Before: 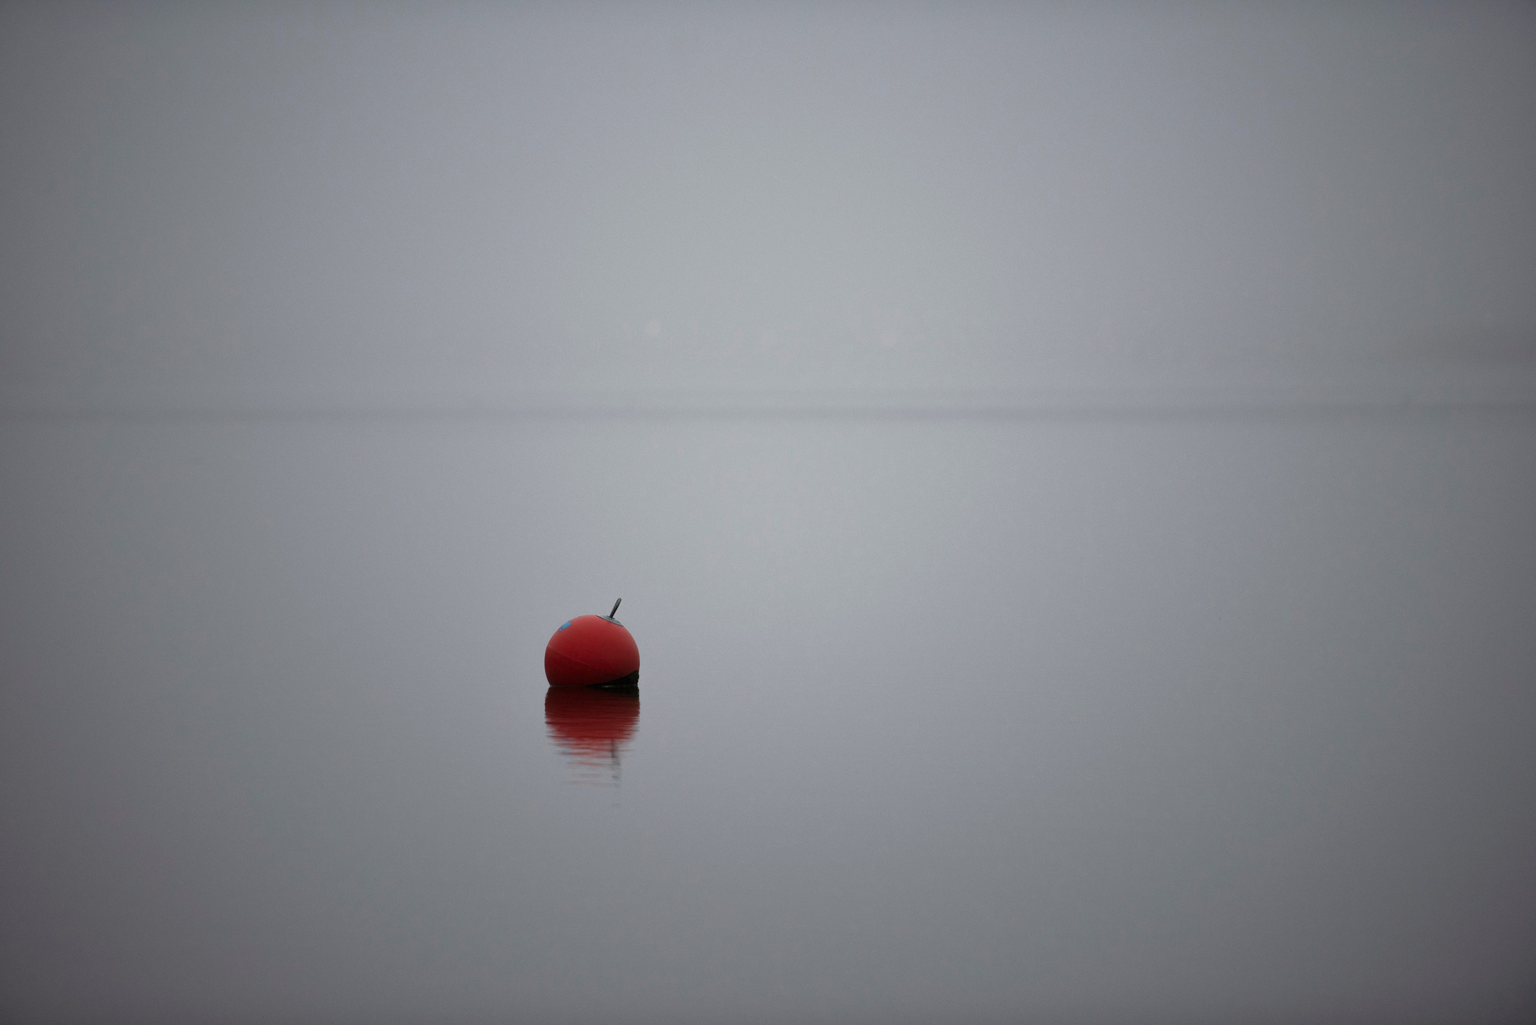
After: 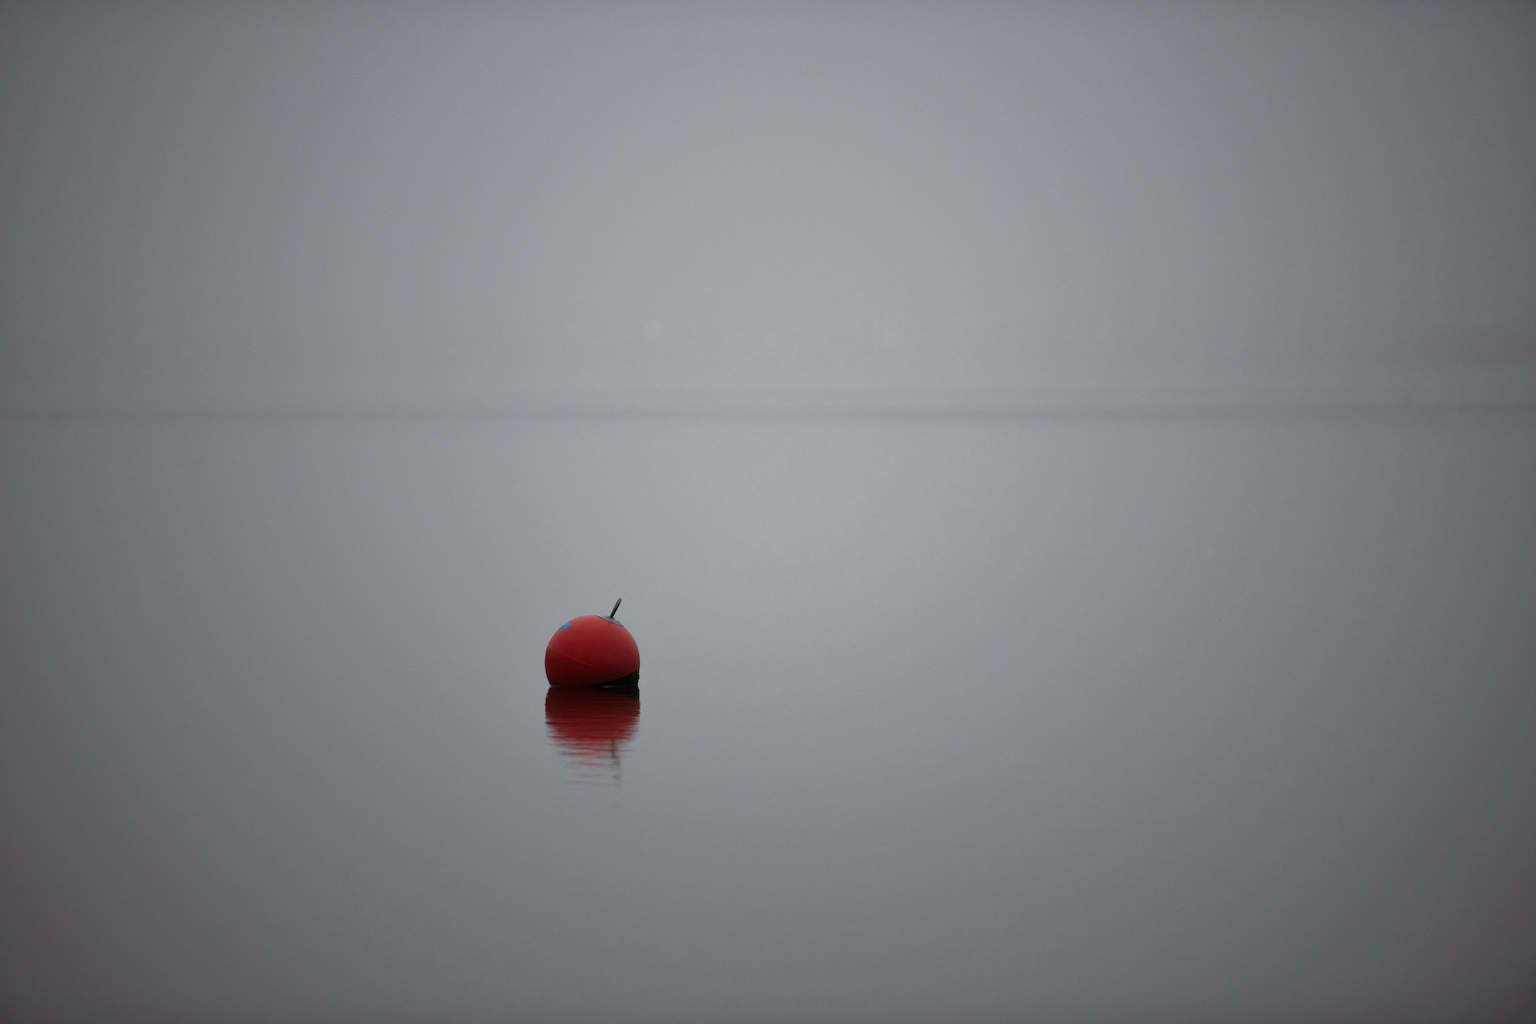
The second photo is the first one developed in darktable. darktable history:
exposure: exposure -0.155 EV, compensate highlight preservation false
